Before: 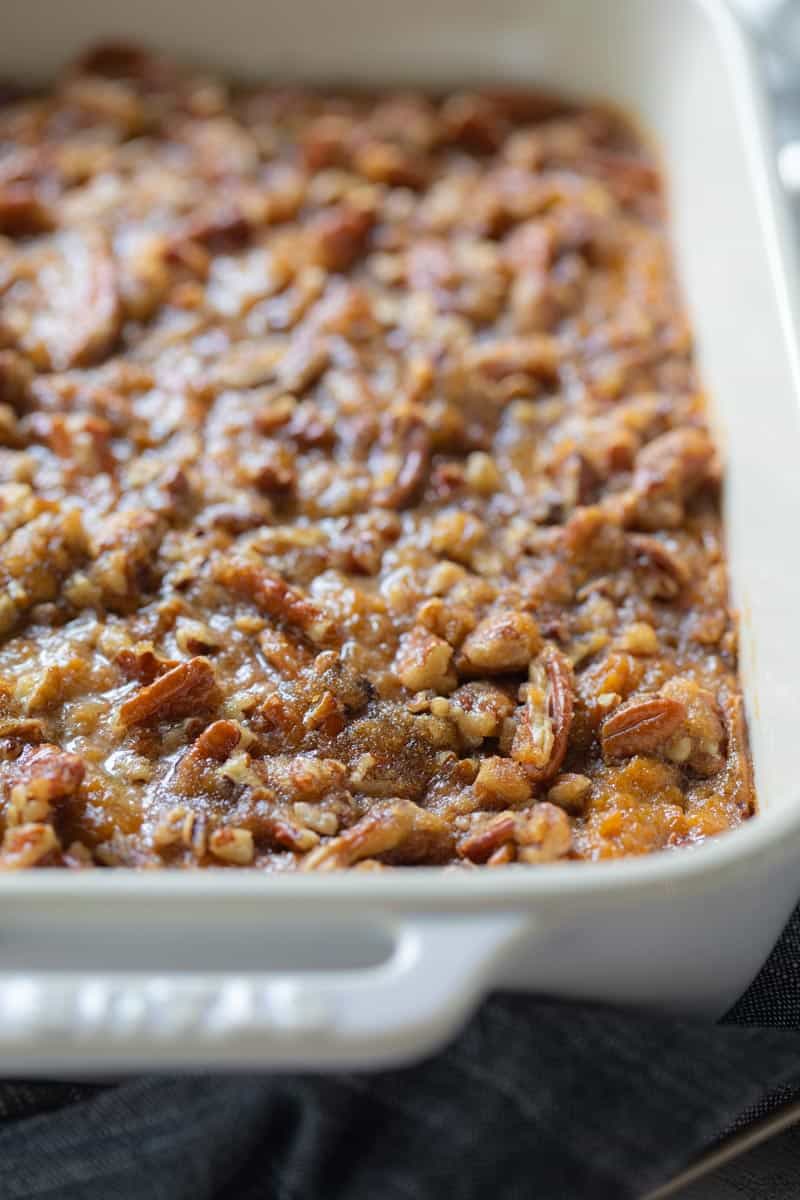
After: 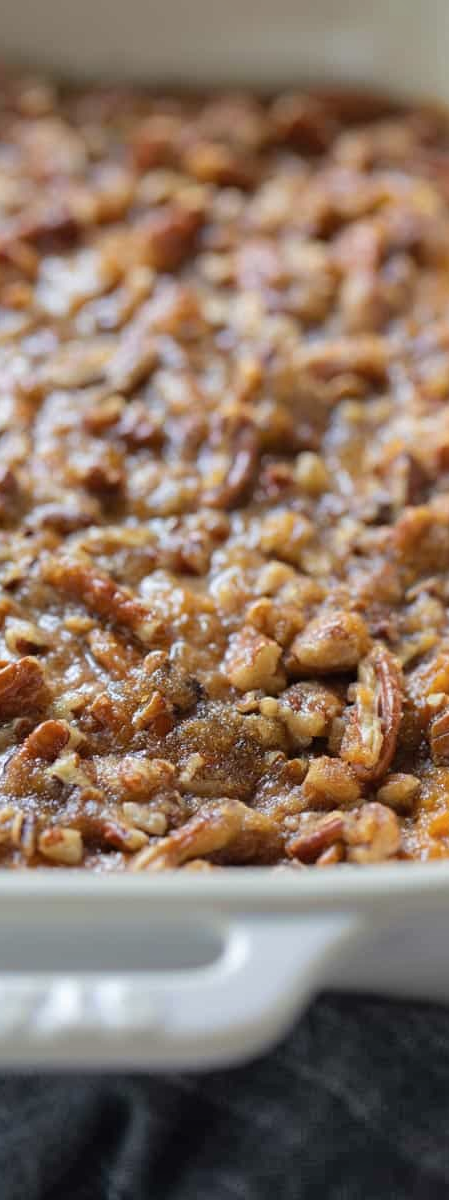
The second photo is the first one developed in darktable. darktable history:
shadows and highlights: highlights color adjustment 46.24%, soften with gaussian
contrast brightness saturation: contrast 0.008, saturation -0.058
crop: left 21.375%, right 22.399%
